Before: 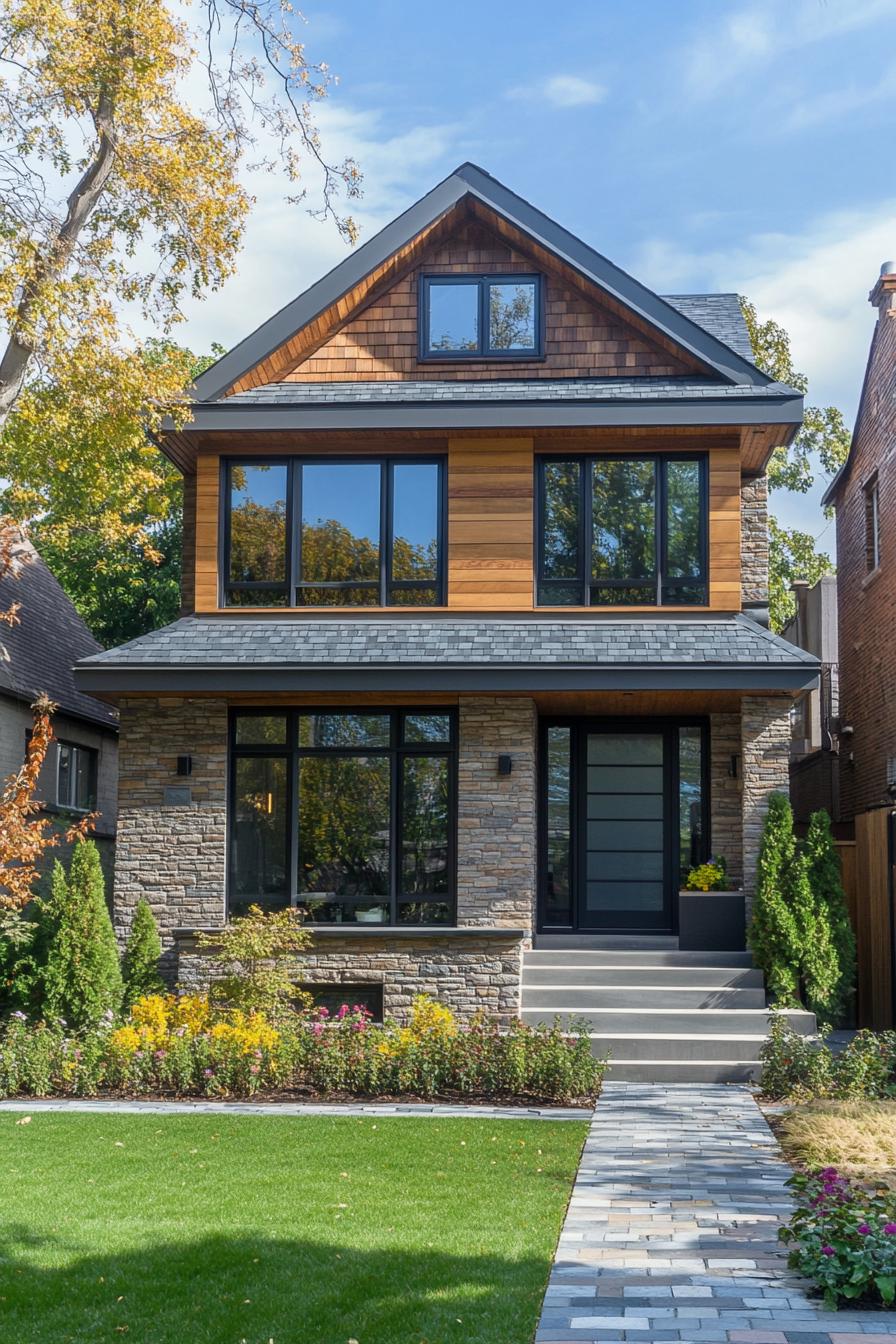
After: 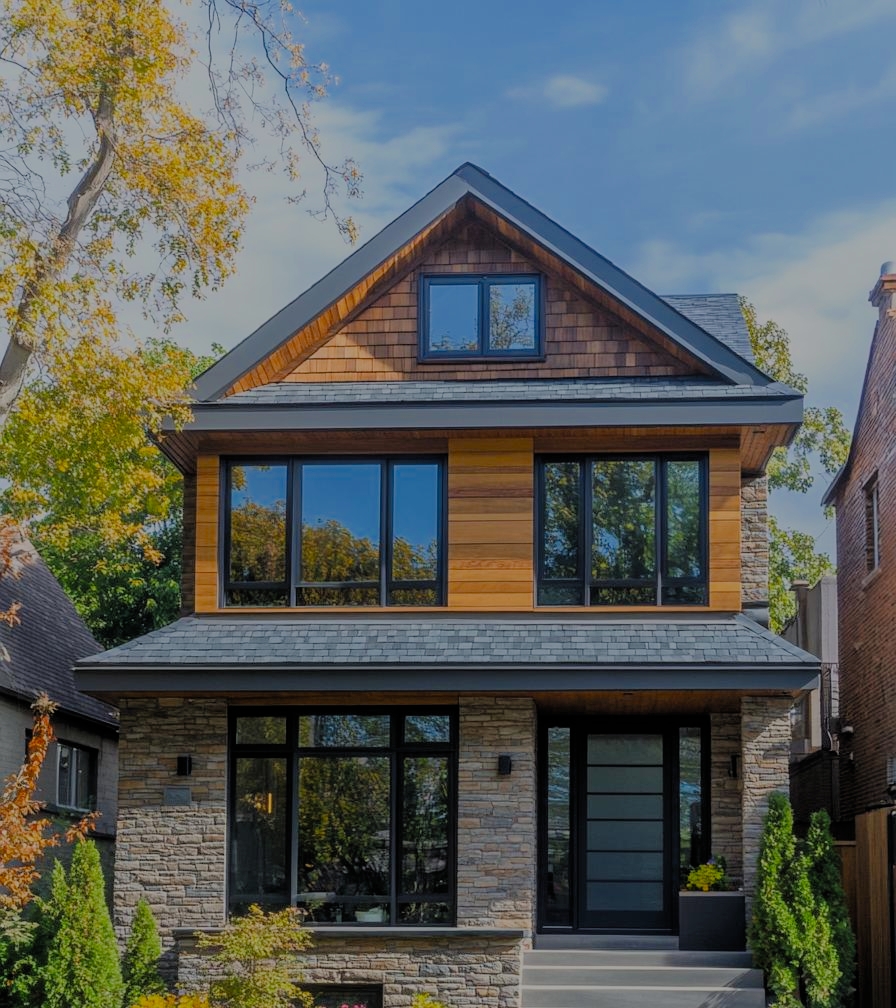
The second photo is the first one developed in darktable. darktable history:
filmic rgb: black relative exposure -7.96 EV, white relative exposure 8.04 EV, threshold 3.05 EV, hardness 2.41, latitude 10.38%, contrast 0.729, highlights saturation mix 9.38%, shadows ↔ highlights balance 2.23%, color science v4 (2020), enable highlight reconstruction true
exposure: exposure -0.486 EV, compensate exposure bias true, compensate highlight preservation false
crop: bottom 24.979%
